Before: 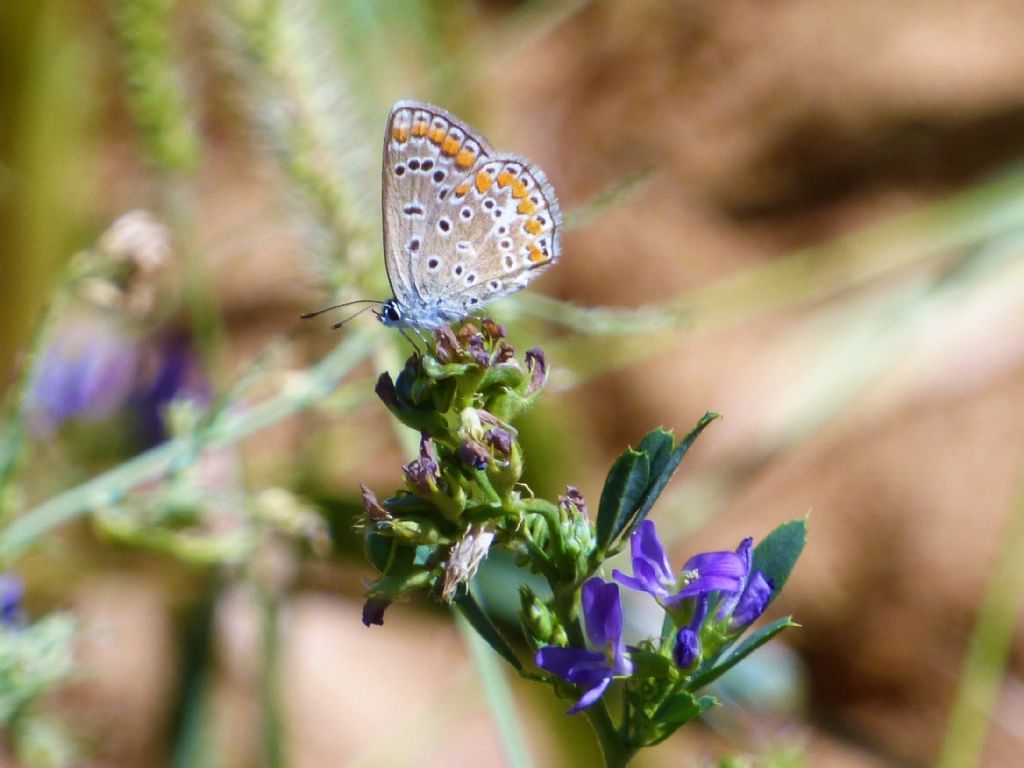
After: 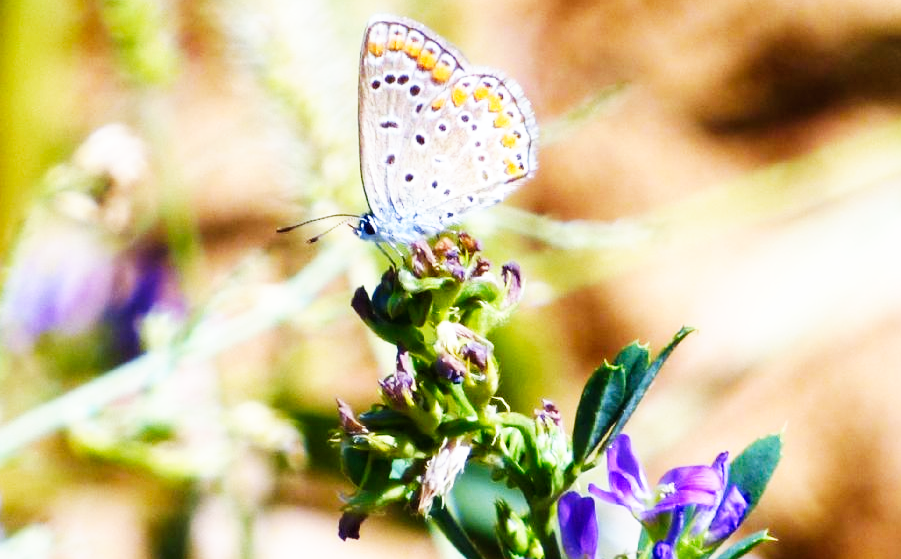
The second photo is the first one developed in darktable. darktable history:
base curve: curves: ch0 [(0, 0) (0.007, 0.004) (0.027, 0.03) (0.046, 0.07) (0.207, 0.54) (0.442, 0.872) (0.673, 0.972) (1, 1)], preserve colors none
crop and rotate: left 2.365%, top 11.315%, right 9.629%, bottom 15.882%
